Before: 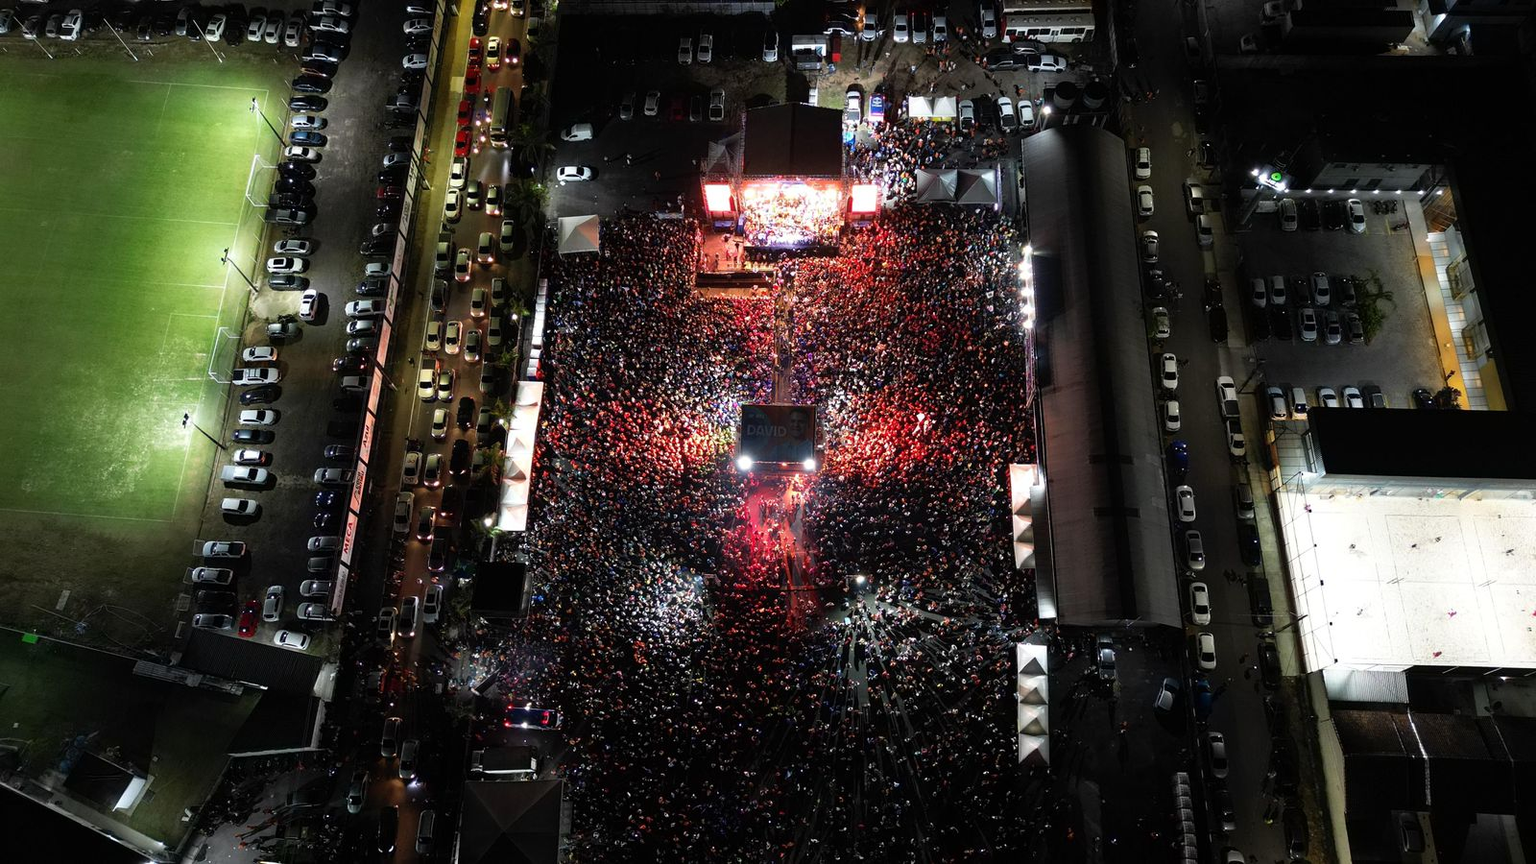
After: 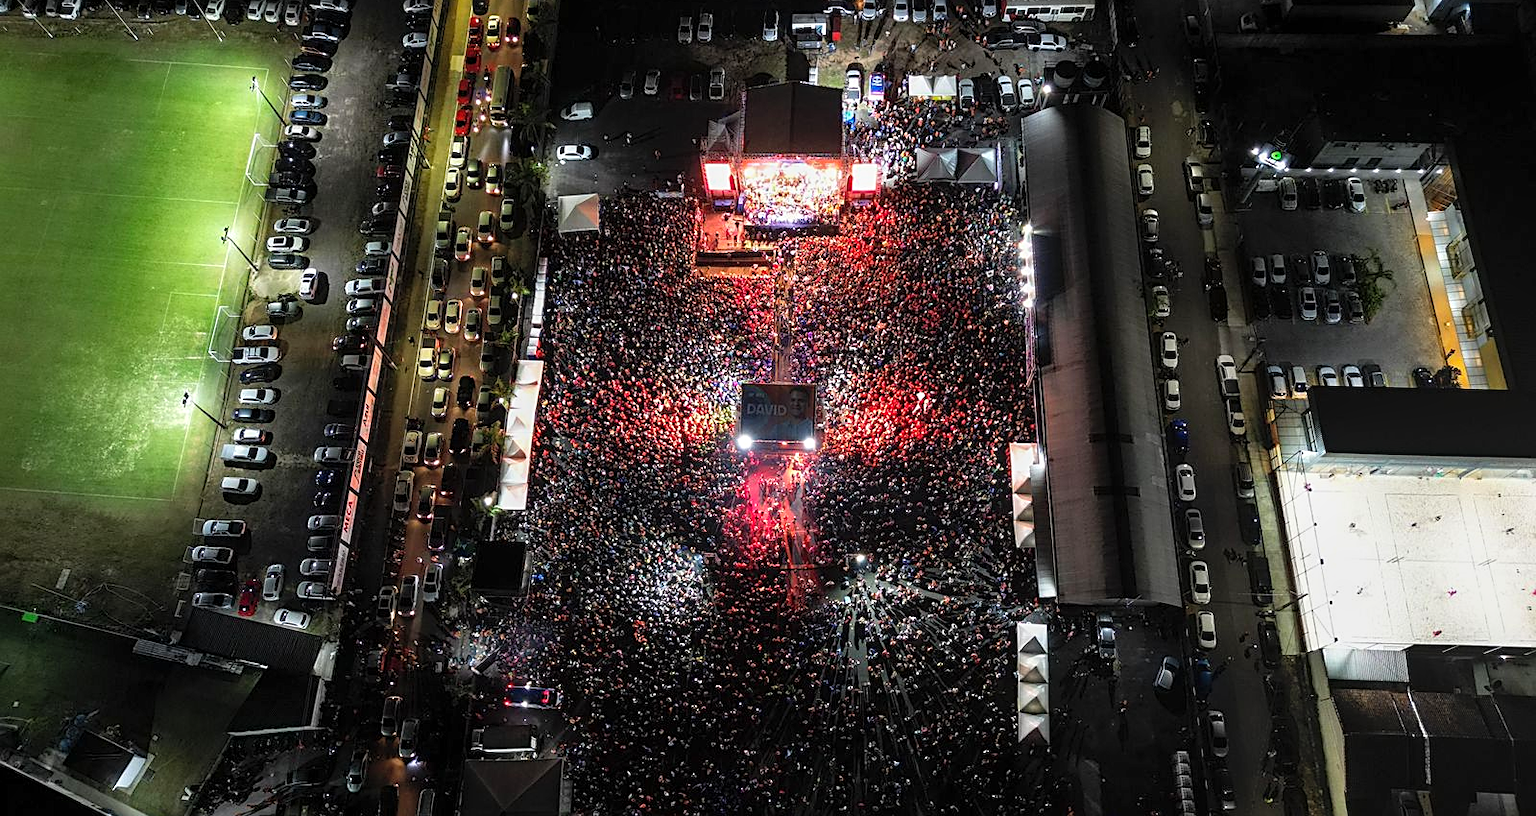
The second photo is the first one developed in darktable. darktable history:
local contrast: on, module defaults
sharpen: on, module defaults
crop and rotate: top 2.479%, bottom 3.018%
contrast brightness saturation: brightness 0.09, saturation 0.19
